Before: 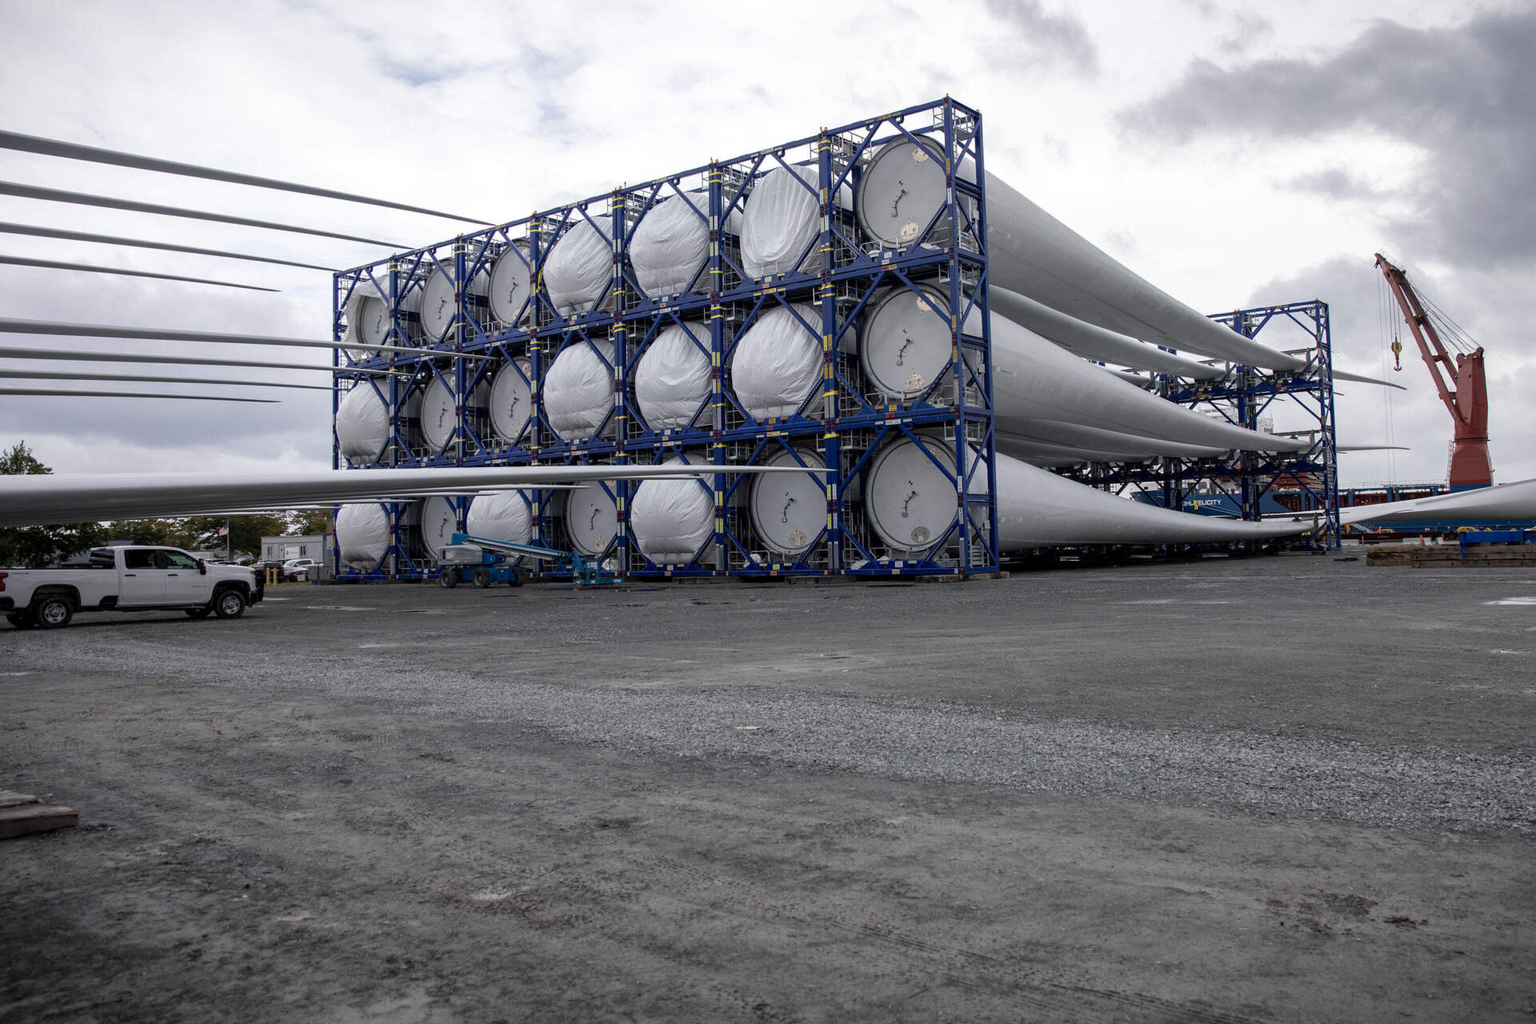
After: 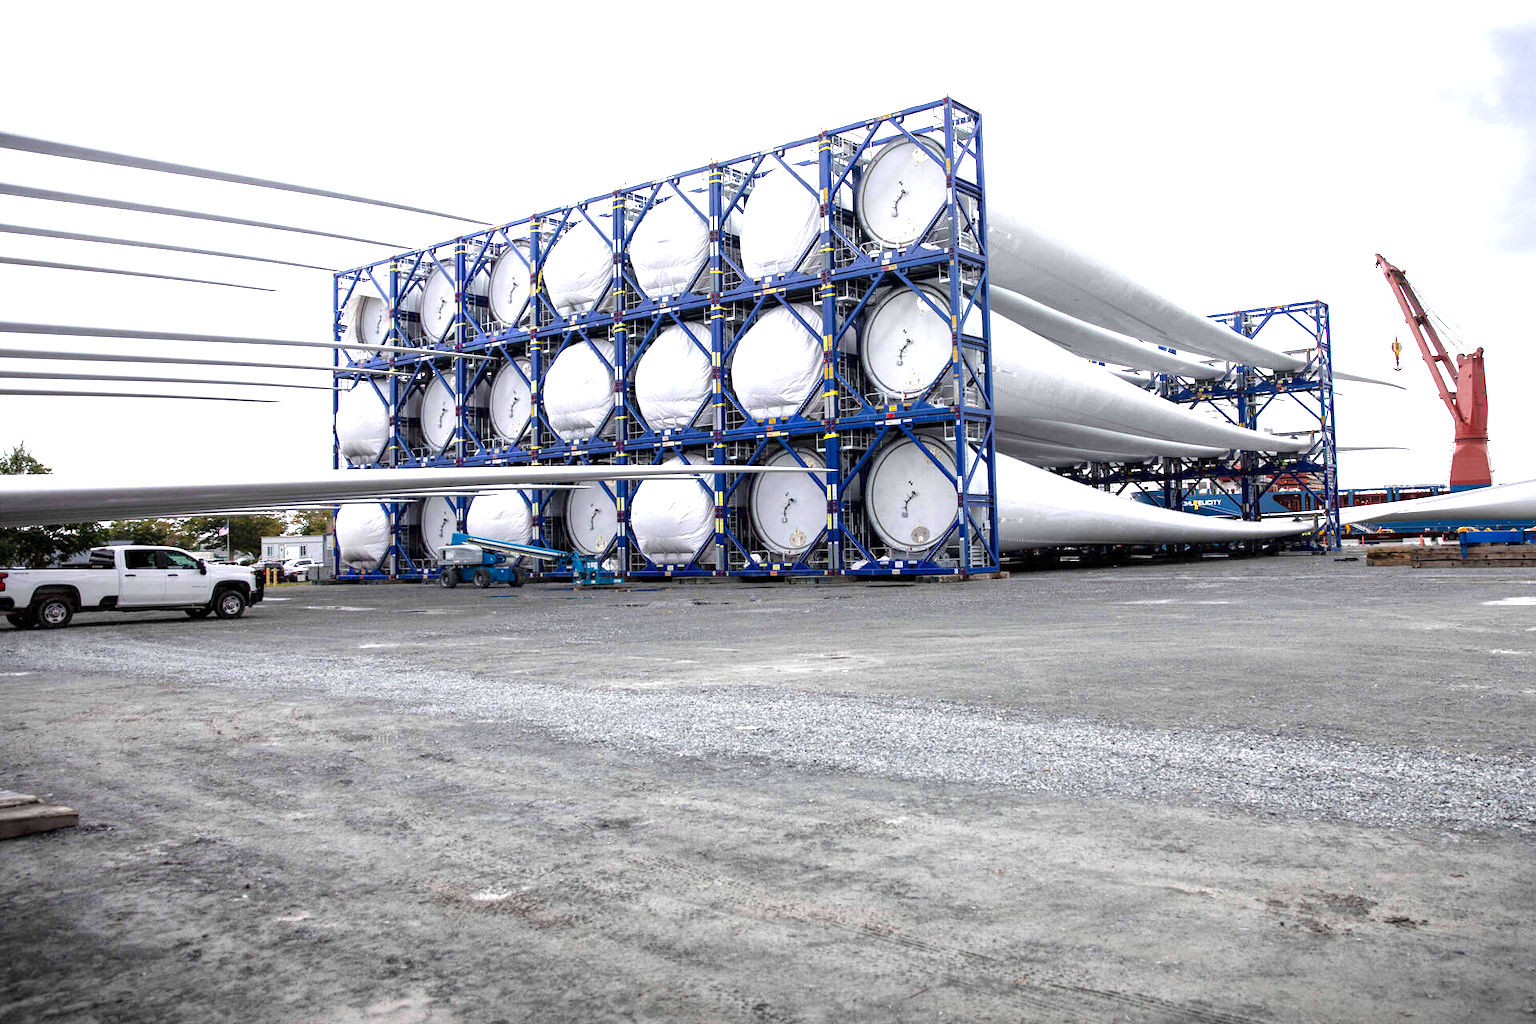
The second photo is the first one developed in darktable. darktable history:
exposure: exposure 1.222 EV, compensate highlight preservation false
tone equalizer: -8 EV -0.435 EV, -7 EV -0.422 EV, -6 EV -0.362 EV, -5 EV -0.257 EV, -3 EV 0.236 EV, -2 EV 0.336 EV, -1 EV 0.385 EV, +0 EV 0.395 EV
